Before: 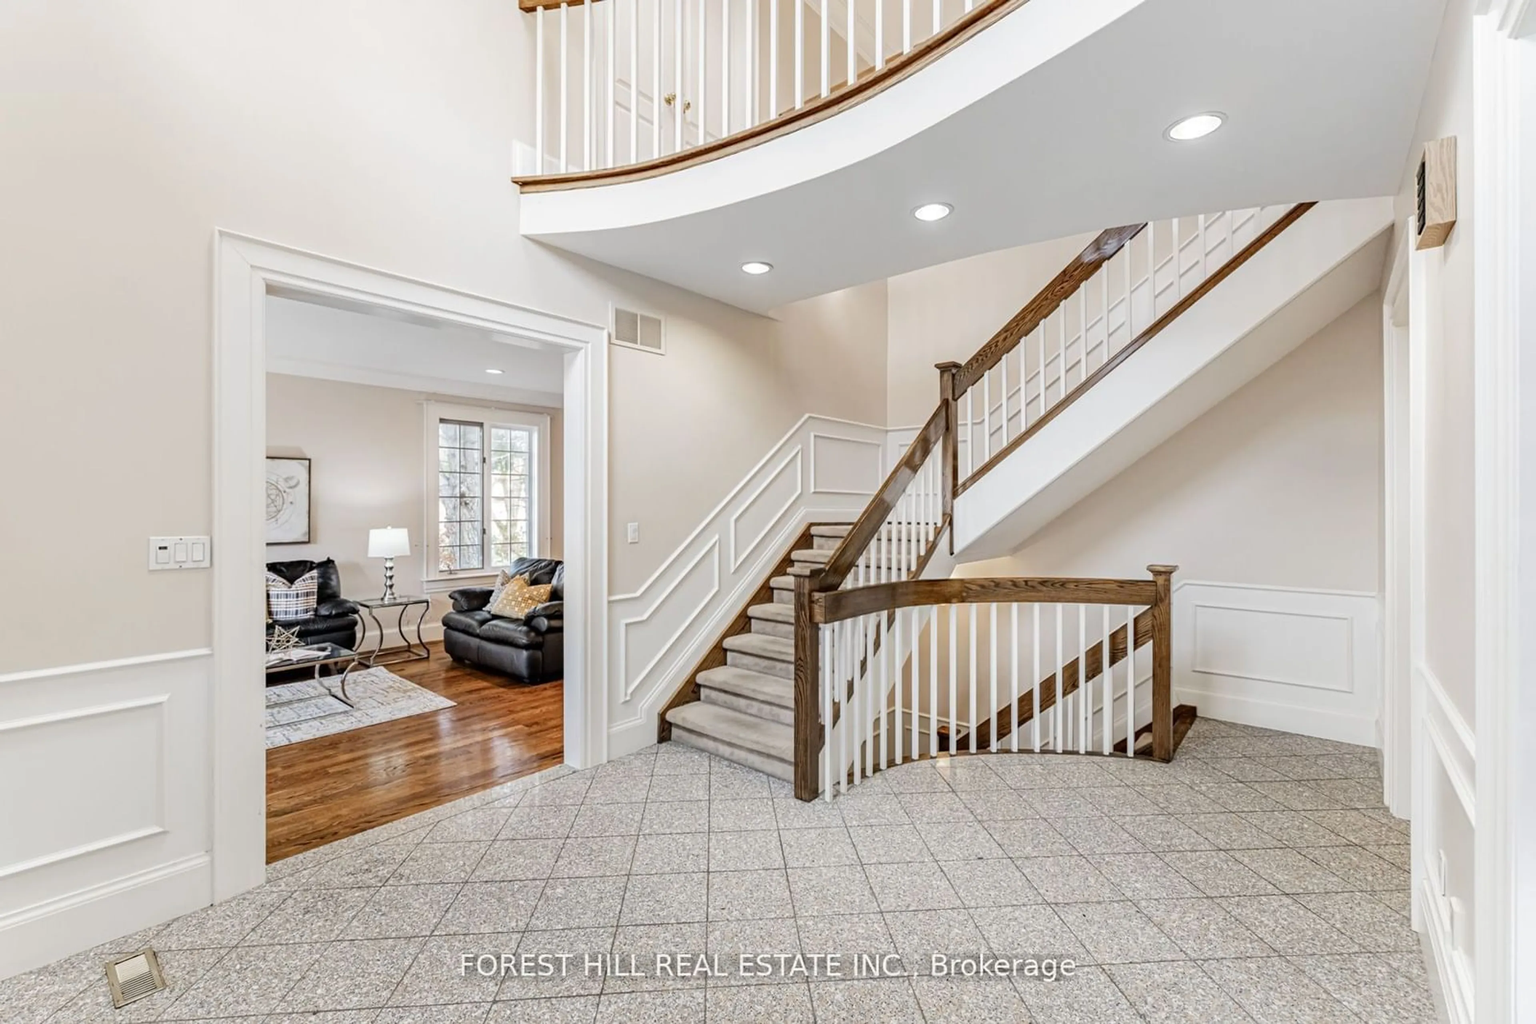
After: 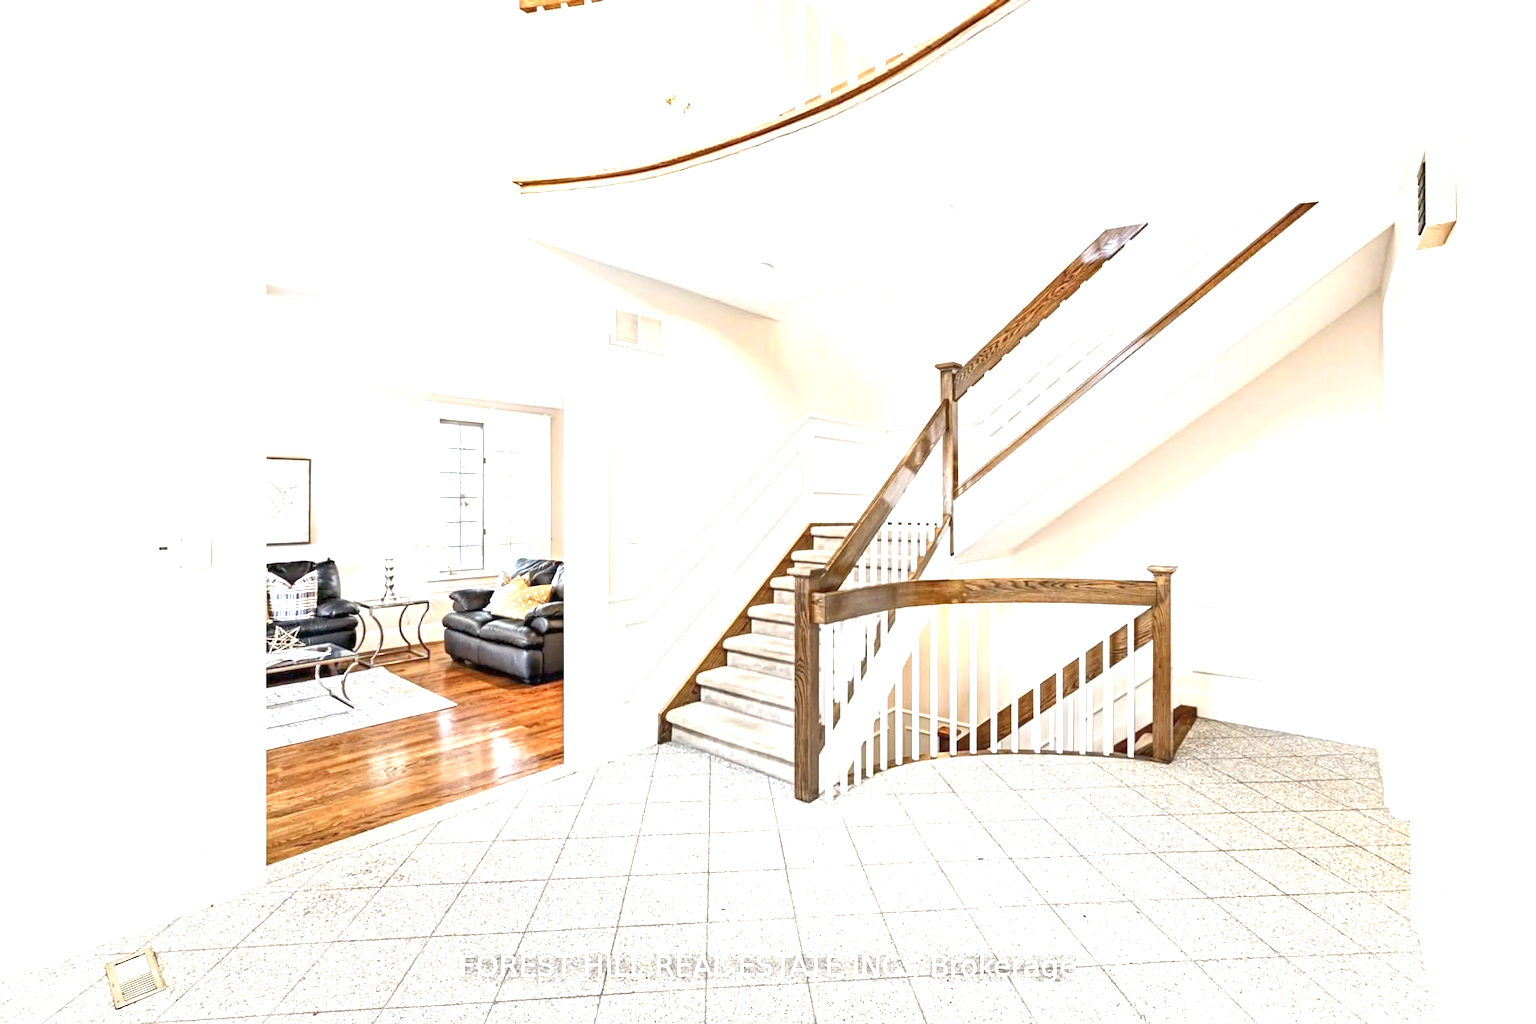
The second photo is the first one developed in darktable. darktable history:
tone equalizer: -7 EV 0.149 EV, -6 EV 0.639 EV, -5 EV 1.11 EV, -4 EV 1.34 EV, -3 EV 1.15 EV, -2 EV 0.6 EV, -1 EV 0.167 EV
exposure: black level correction 0, exposure 1.449 EV, compensate highlight preservation false
